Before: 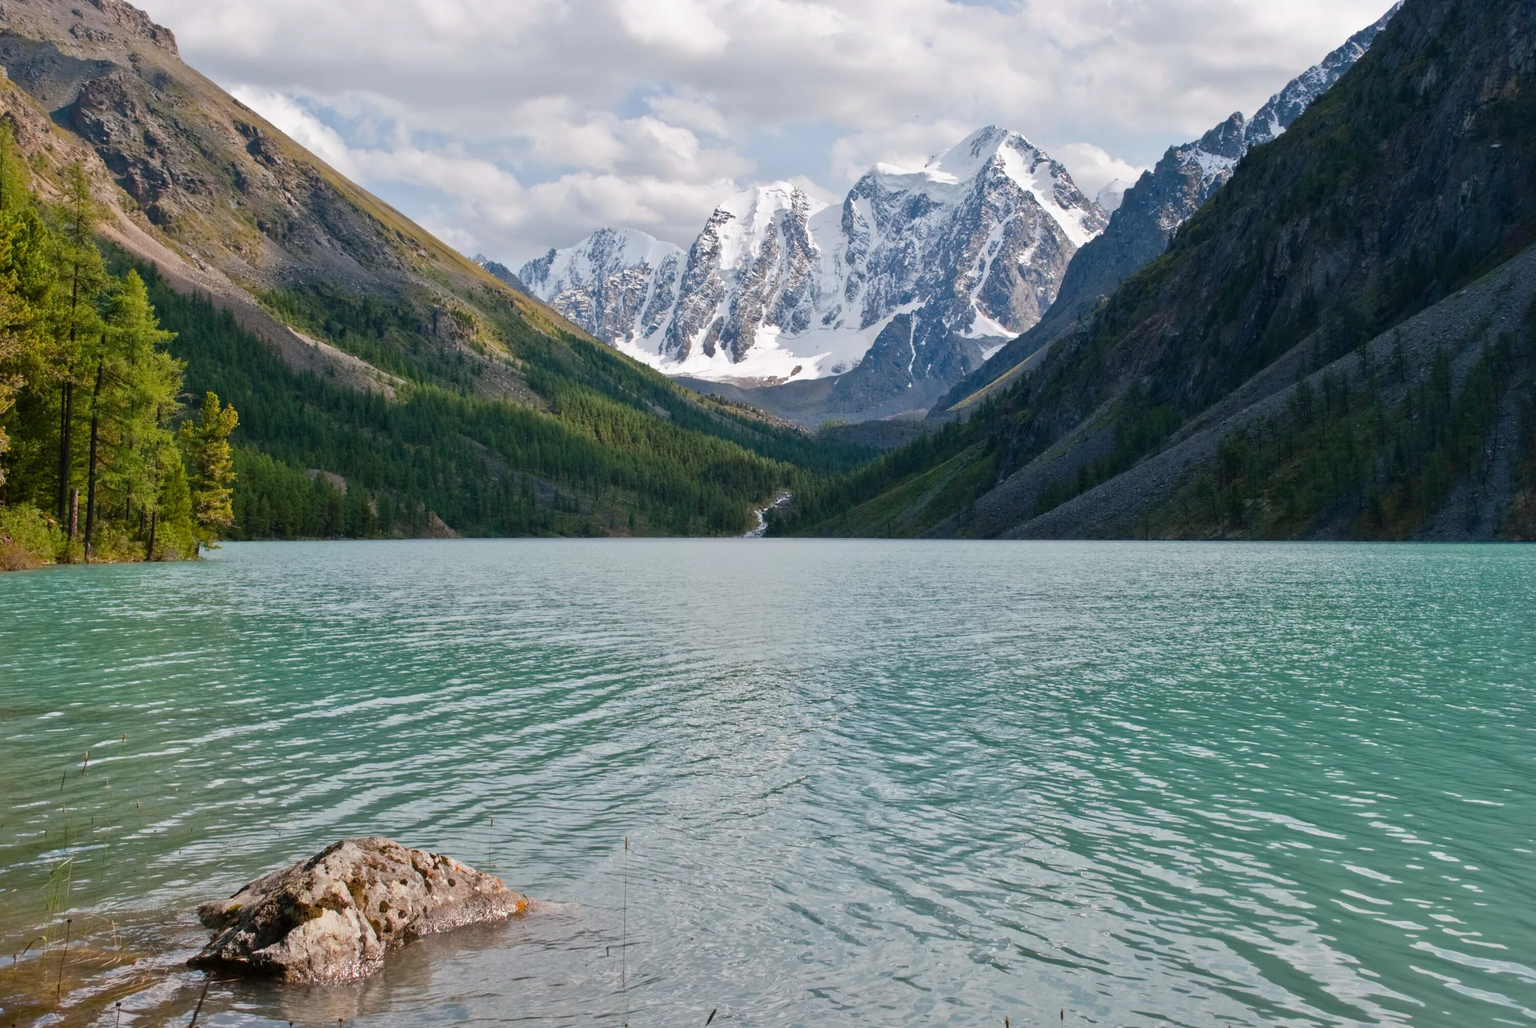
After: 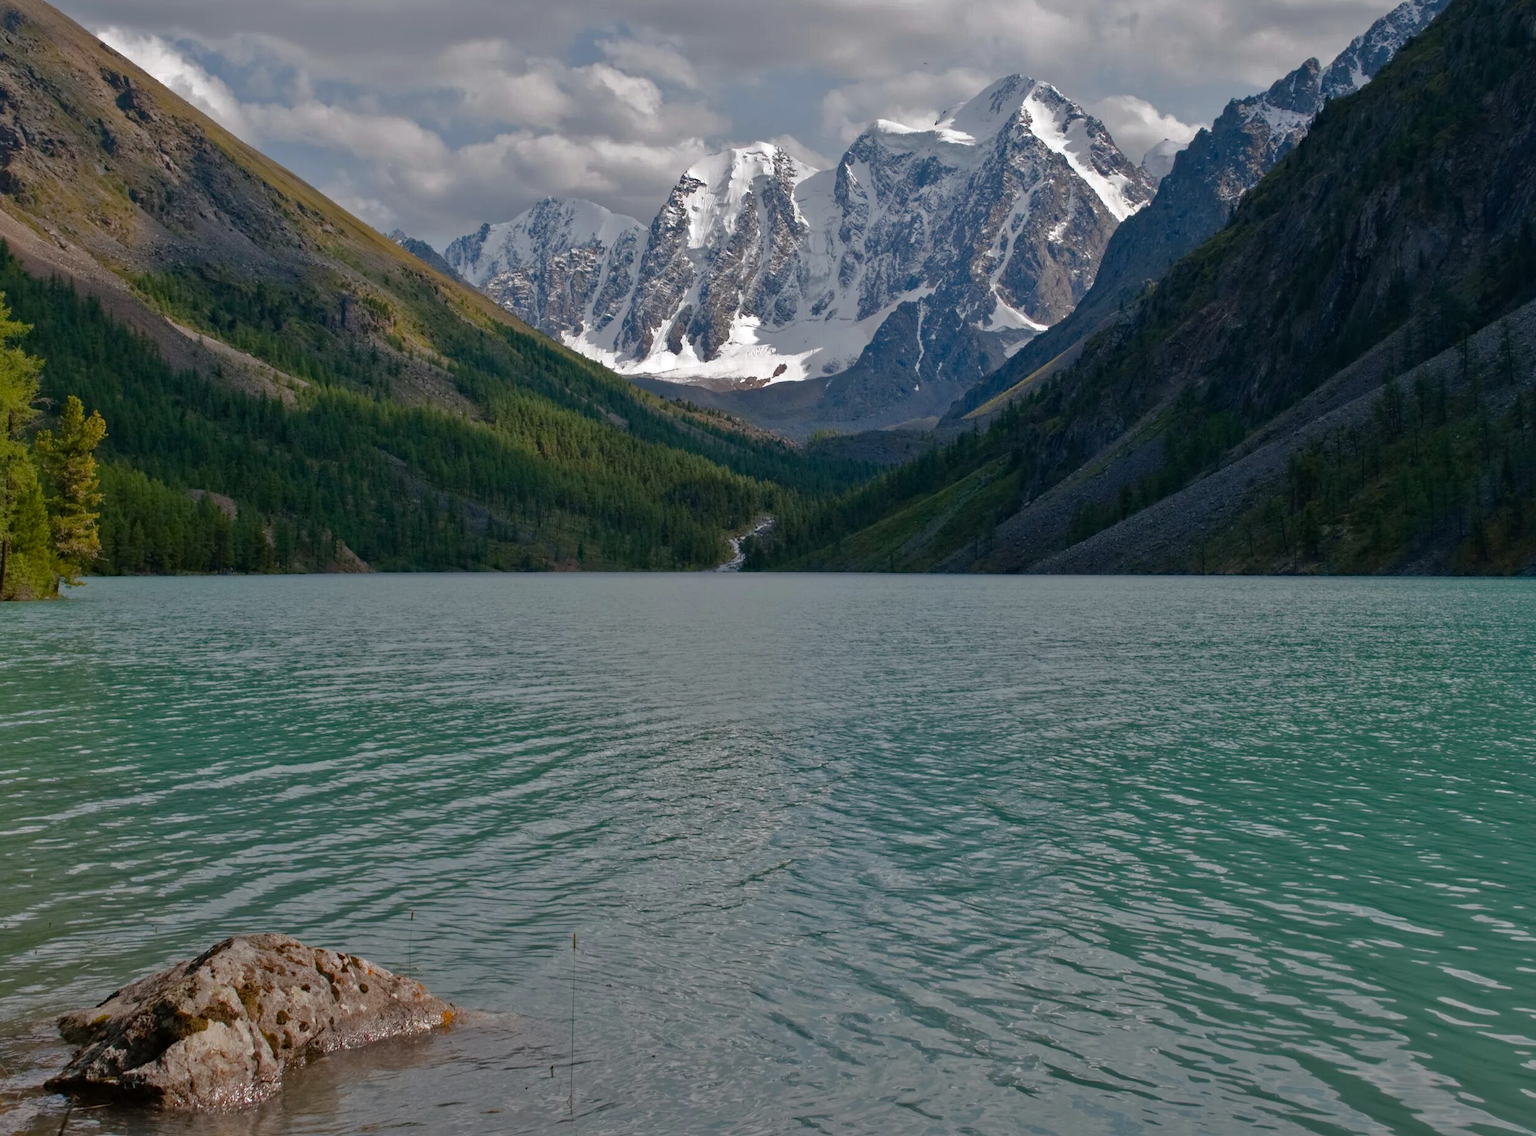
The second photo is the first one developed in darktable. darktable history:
crop: left 9.807%, top 6.259%, right 7.334%, bottom 2.177%
haze removal: compatibility mode true, adaptive false
base curve: curves: ch0 [(0, 0) (0.841, 0.609) (1, 1)]
